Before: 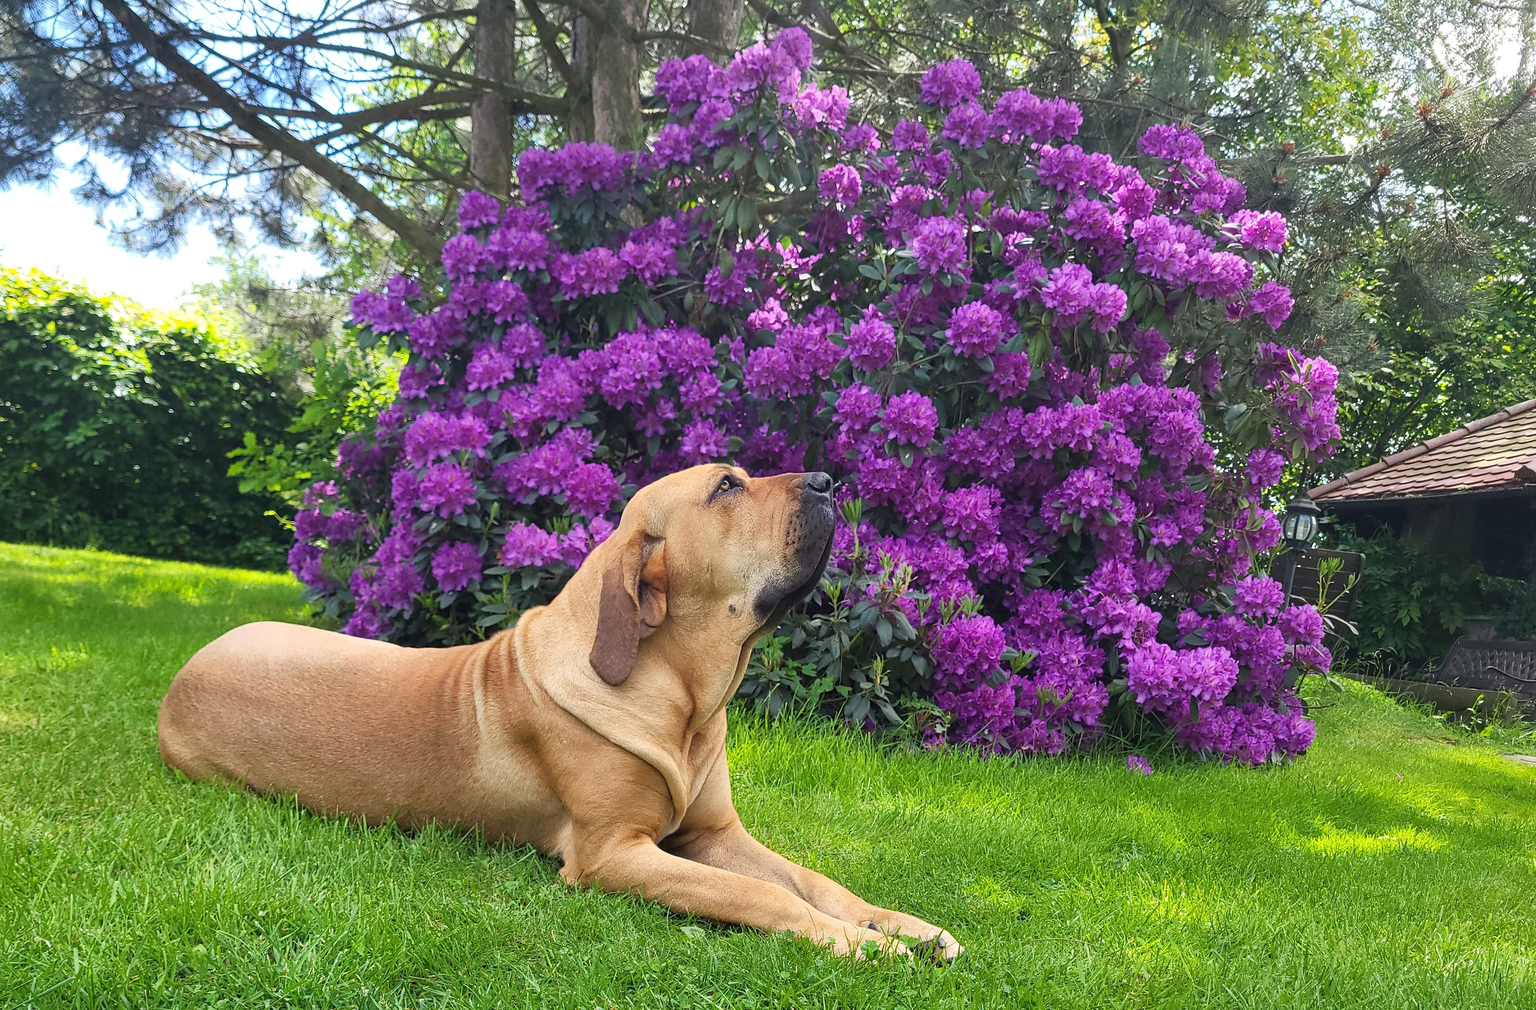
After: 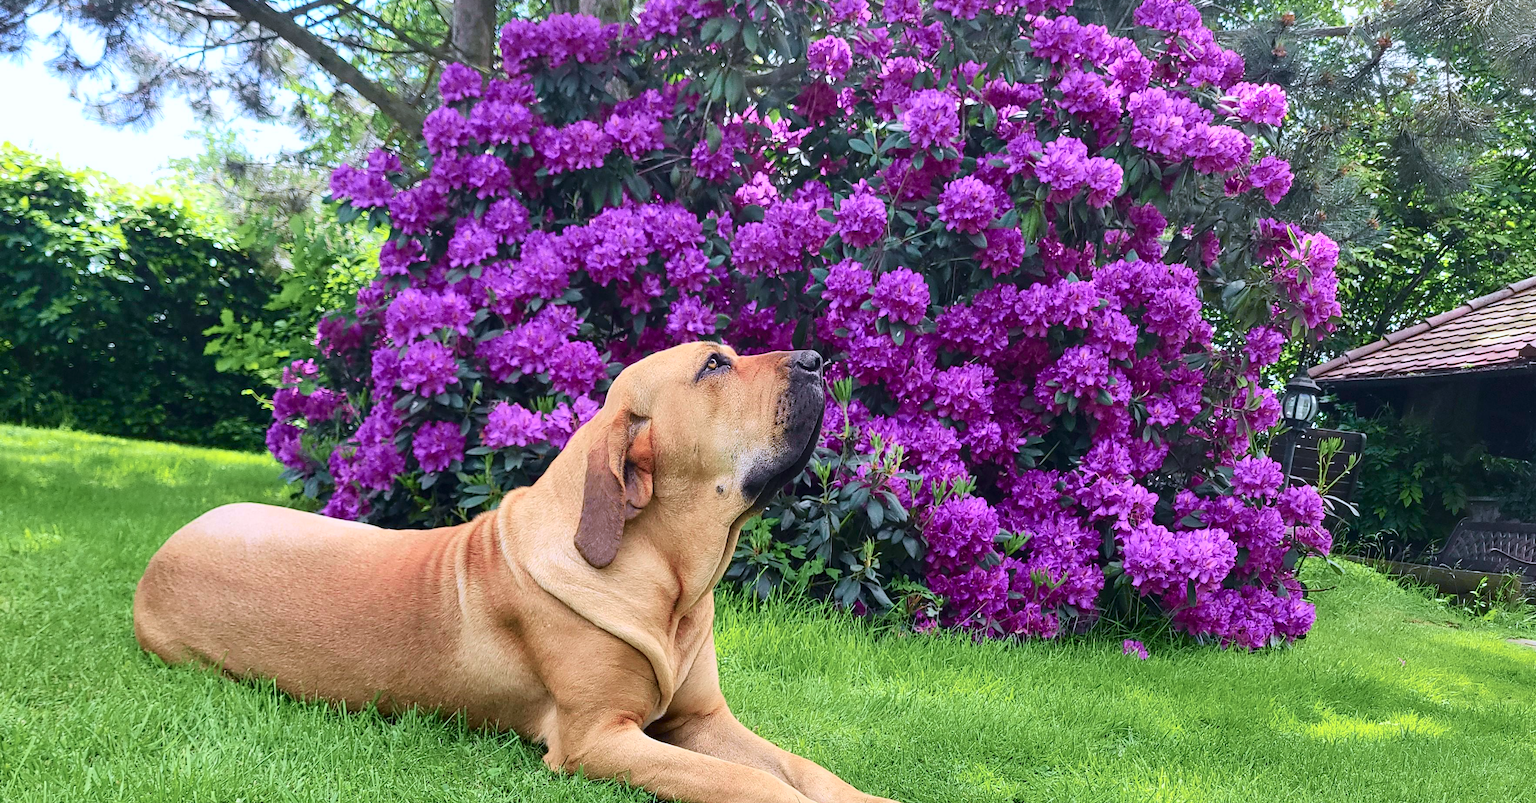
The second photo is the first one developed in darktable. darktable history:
tone curve: curves: ch0 [(0, 0) (0.033, 0.016) (0.171, 0.127) (0.33, 0.331) (0.432, 0.475) (0.601, 0.665) (0.843, 0.876) (1, 1)]; ch1 [(0, 0) (0.339, 0.349) (0.445, 0.42) (0.476, 0.47) (0.501, 0.499) (0.516, 0.525) (0.548, 0.563) (0.584, 0.633) (0.728, 0.746) (1, 1)]; ch2 [(0, 0) (0.327, 0.324) (0.417, 0.44) (0.46, 0.453) (0.502, 0.498) (0.517, 0.524) (0.53, 0.554) (0.579, 0.599) (0.745, 0.704) (1, 1)], color space Lab, independent channels, preserve colors none
crop and rotate: left 1.814%, top 12.818%, right 0.25%, bottom 9.225%
white balance: red 0.967, blue 1.119, emerald 0.756
